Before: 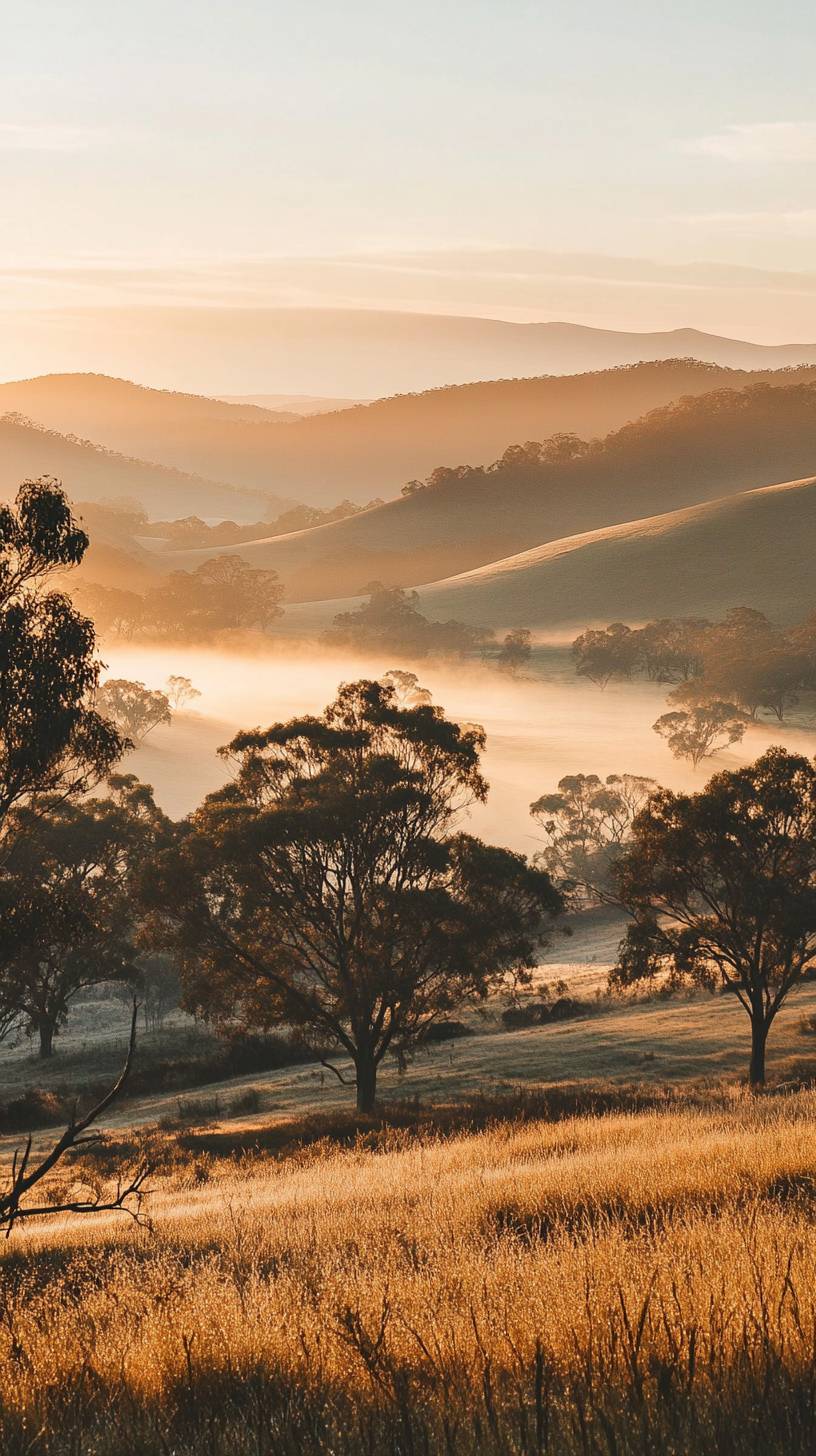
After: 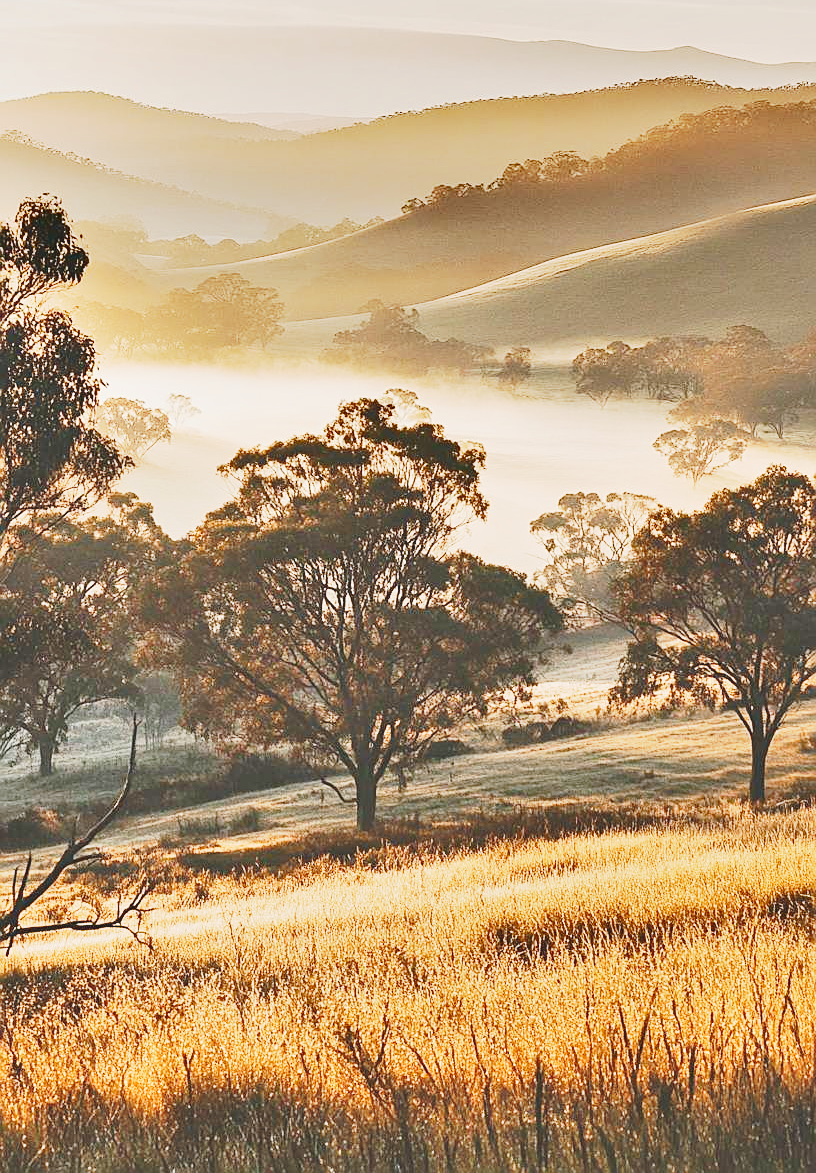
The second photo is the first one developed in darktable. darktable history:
shadows and highlights: shadows 30.62, highlights -63.23, soften with gaussian
exposure: black level correction 0, exposure 1 EV, compensate highlight preservation false
crop and rotate: top 19.407%
contrast brightness saturation: contrast -0.153, brightness 0.053, saturation -0.134
sharpen: on, module defaults
base curve: curves: ch0 [(0, 0) (0.028, 0.03) (0.121, 0.232) (0.46, 0.748) (0.859, 0.968) (1, 1)], preserve colors none
